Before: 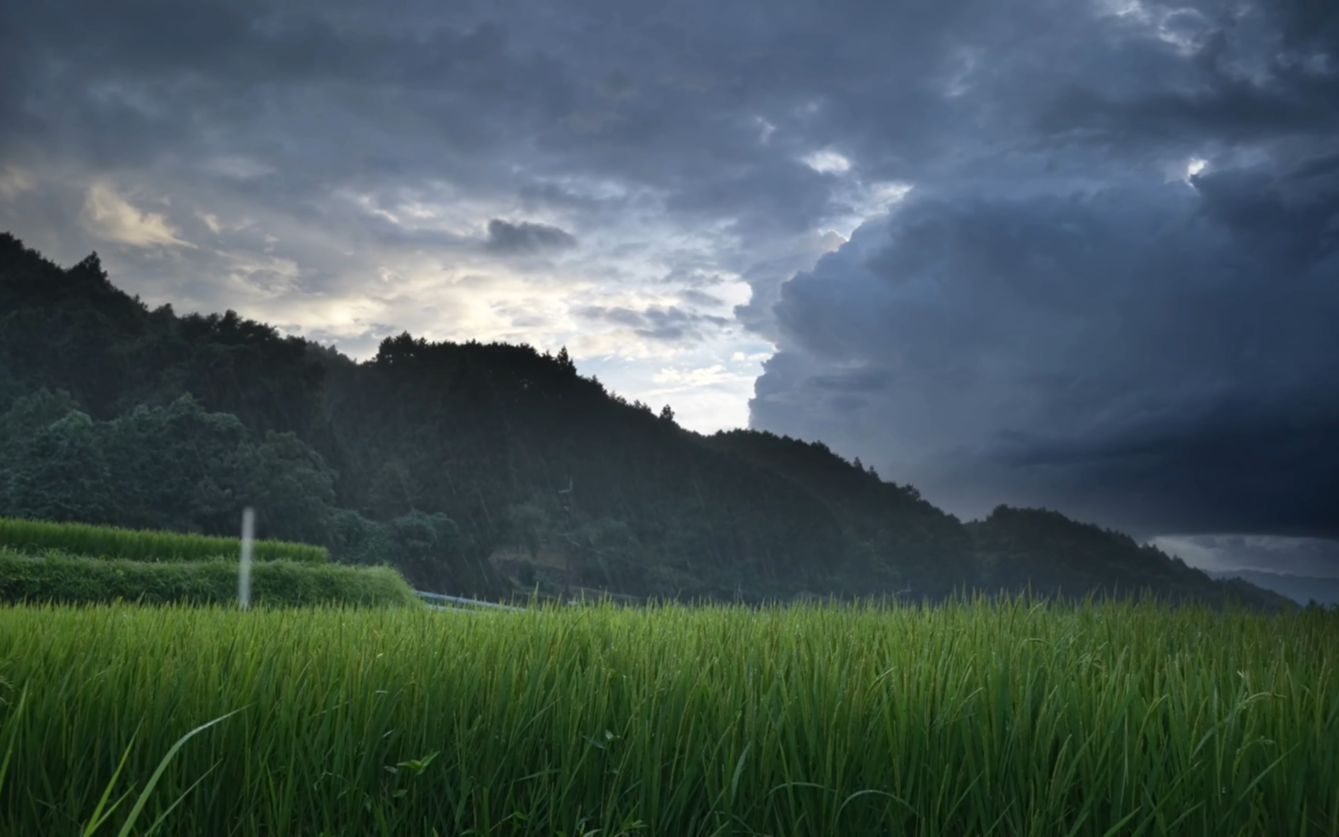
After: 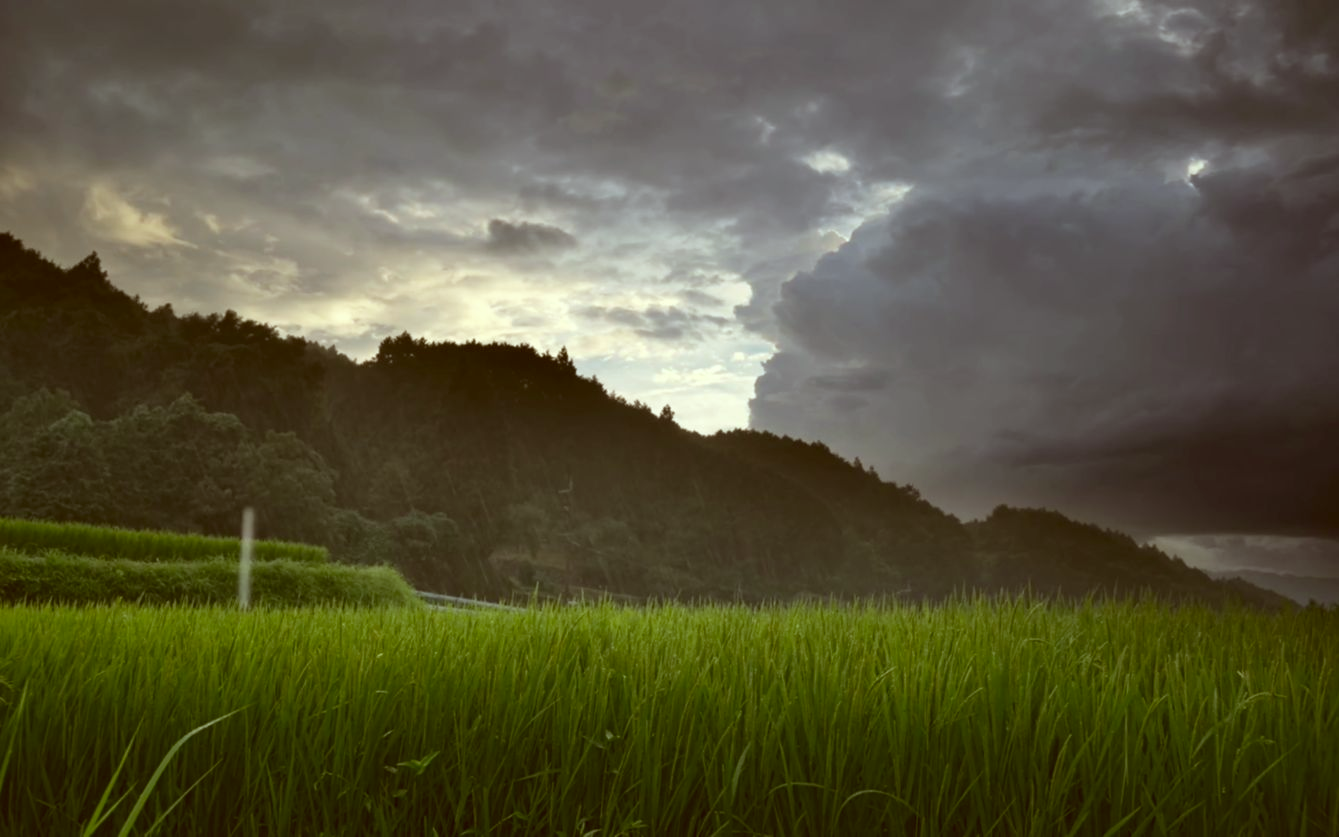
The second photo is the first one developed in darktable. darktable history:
color correction: highlights a* -5.37, highlights b* 9.8, shadows a* 9.55, shadows b* 24.28
